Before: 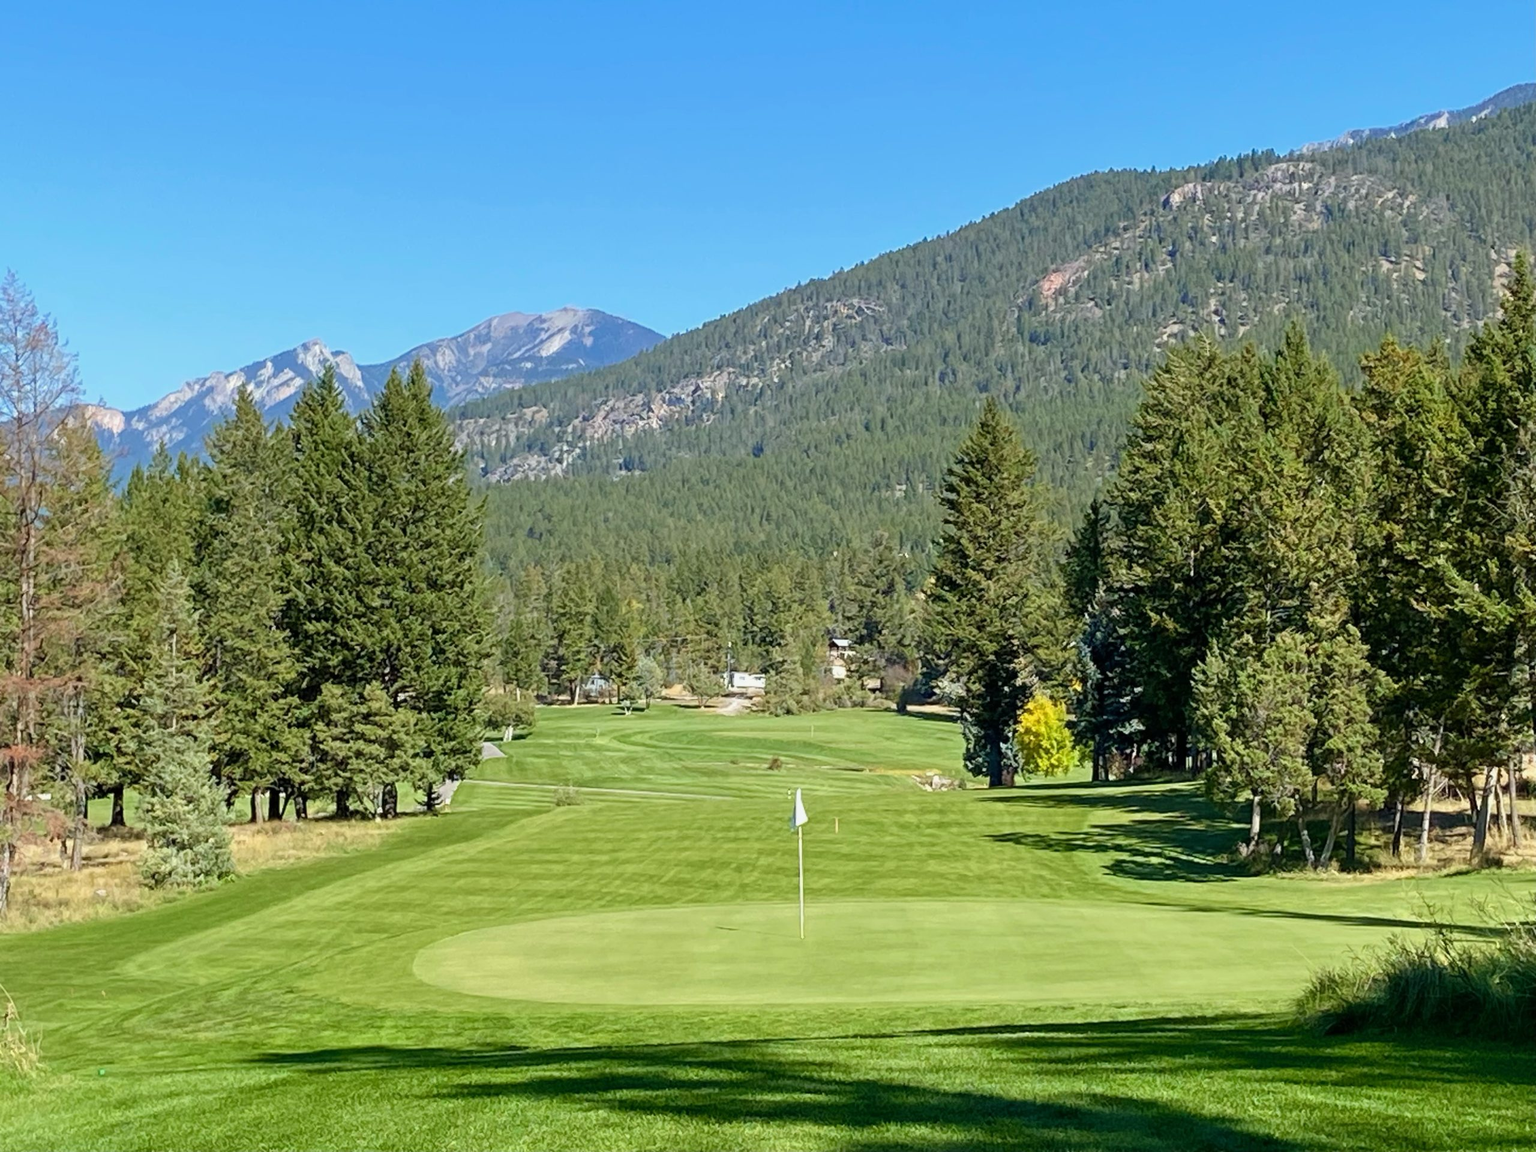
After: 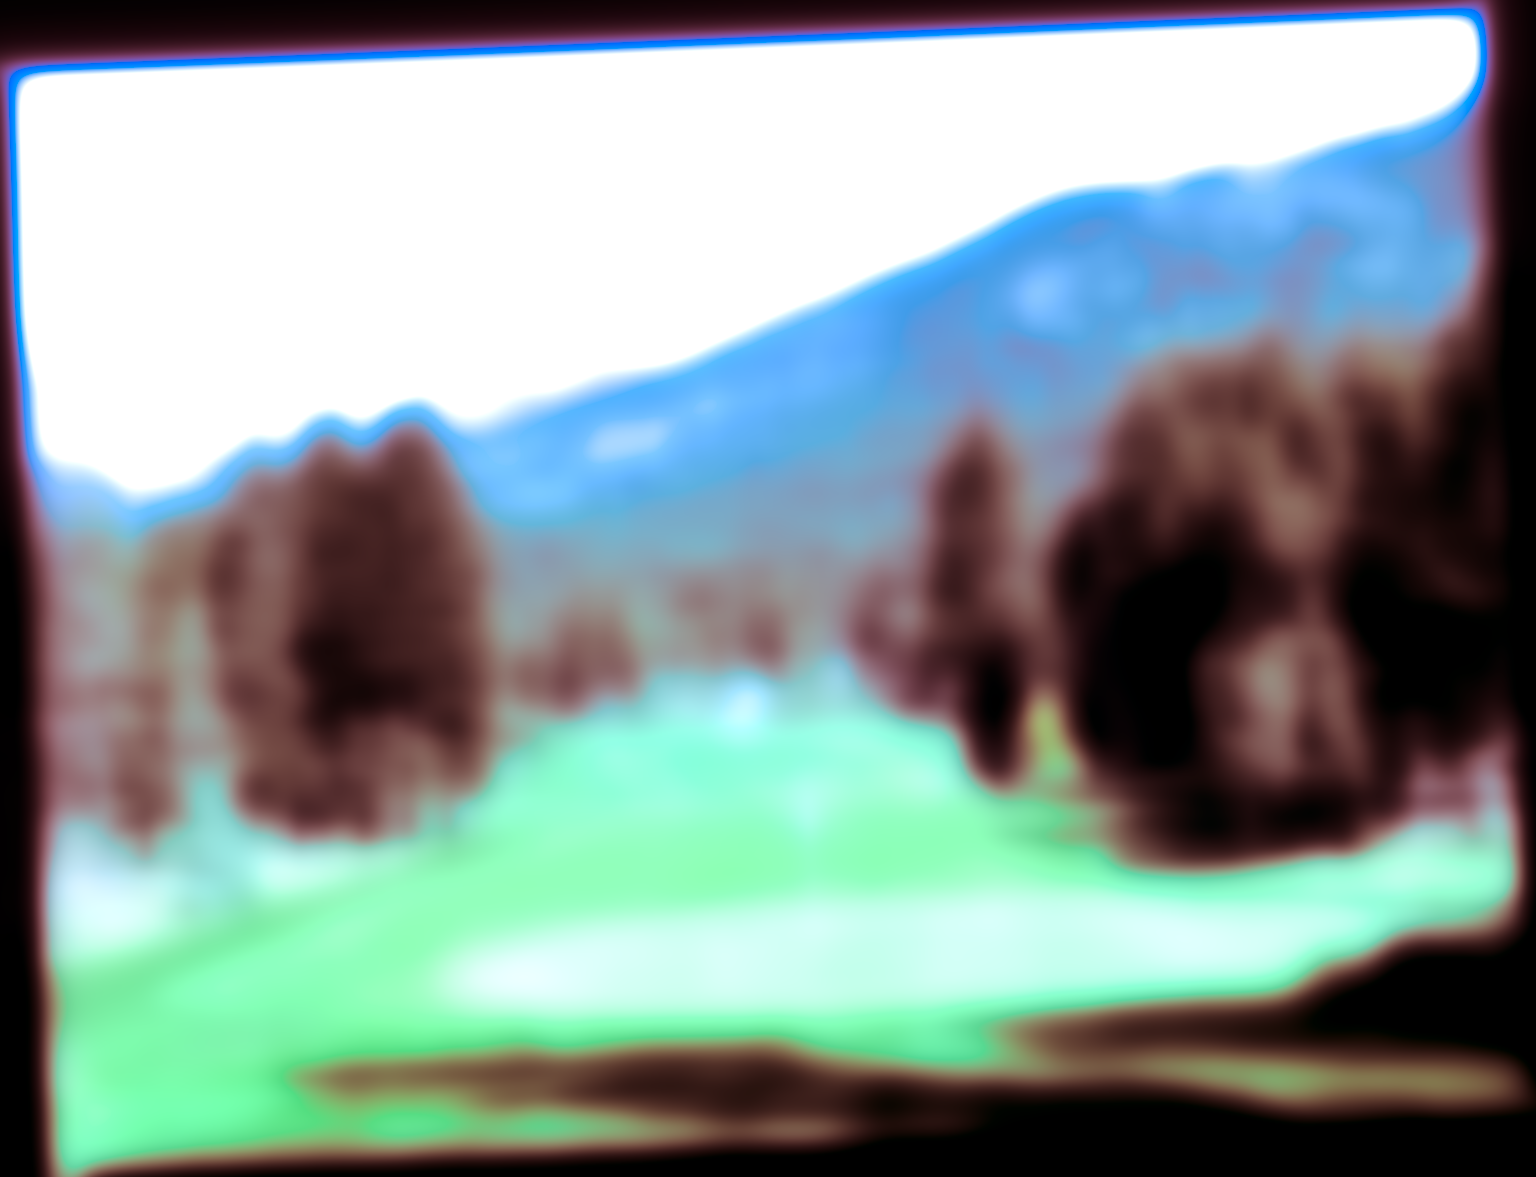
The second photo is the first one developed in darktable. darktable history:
exposure: black level correction 0, exposure 1 EV, compensate highlight preservation false
lowpass: radius 31.92, contrast 1.72, brightness -0.98, saturation 0.94
tone equalizer: on, module defaults
split-toning: highlights › saturation 0, balance -61.83
local contrast: mode bilateral grid, contrast 20, coarseness 50, detail 120%, midtone range 0.2
rotate and perspective: rotation -2.29°, automatic cropping off
color calibration: illuminant as shot in camera, x 0.442, y 0.413, temperature 2903.13 K
